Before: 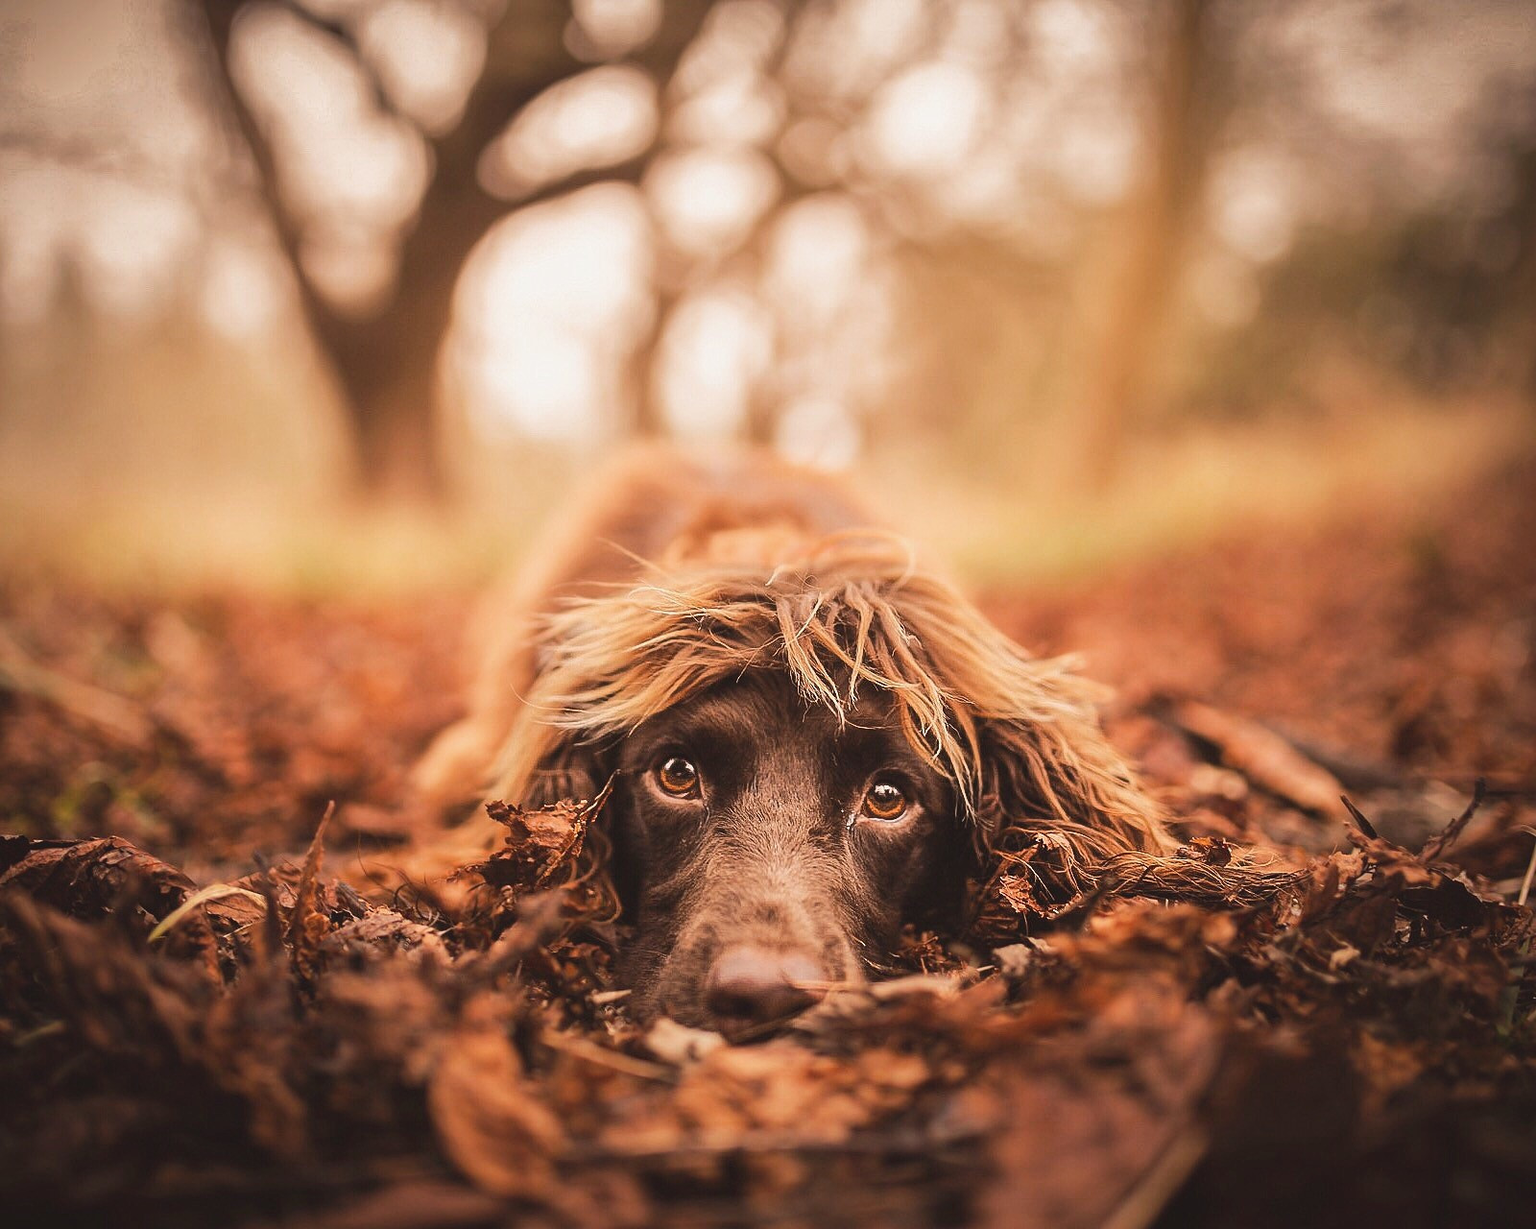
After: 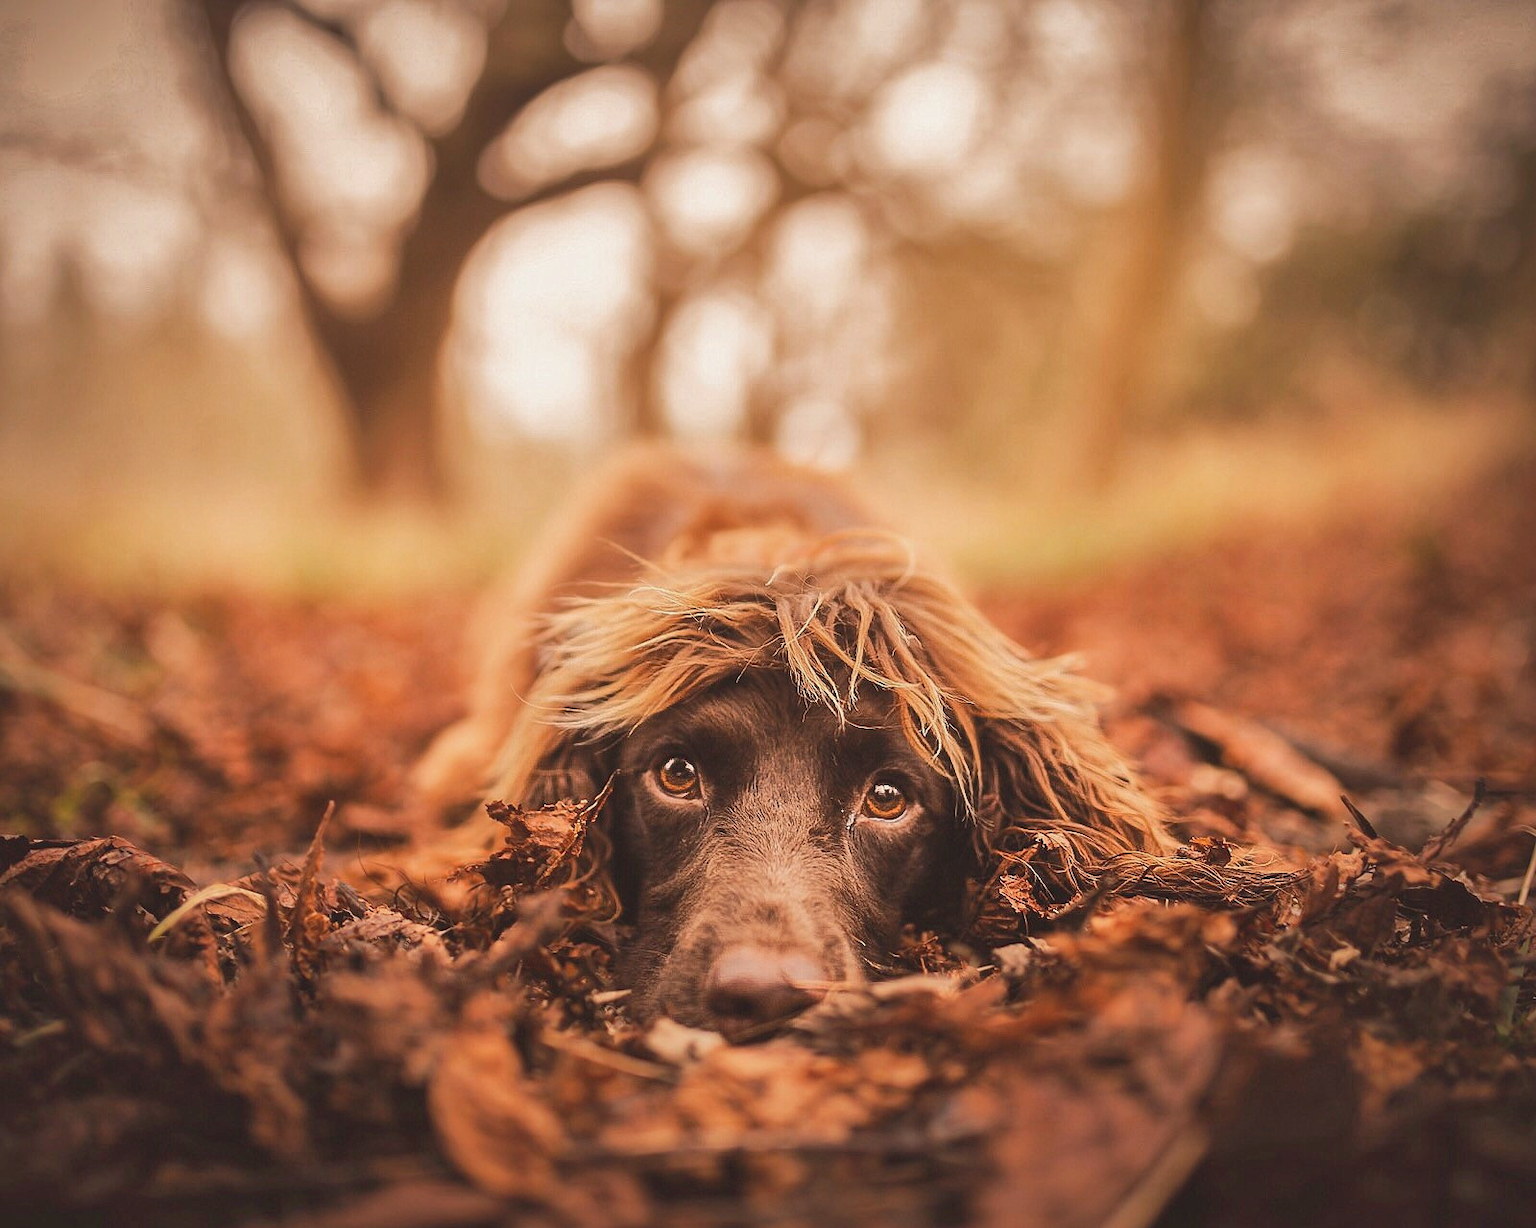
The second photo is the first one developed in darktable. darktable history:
white balance: red 1.009, blue 0.985
shadows and highlights: on, module defaults
